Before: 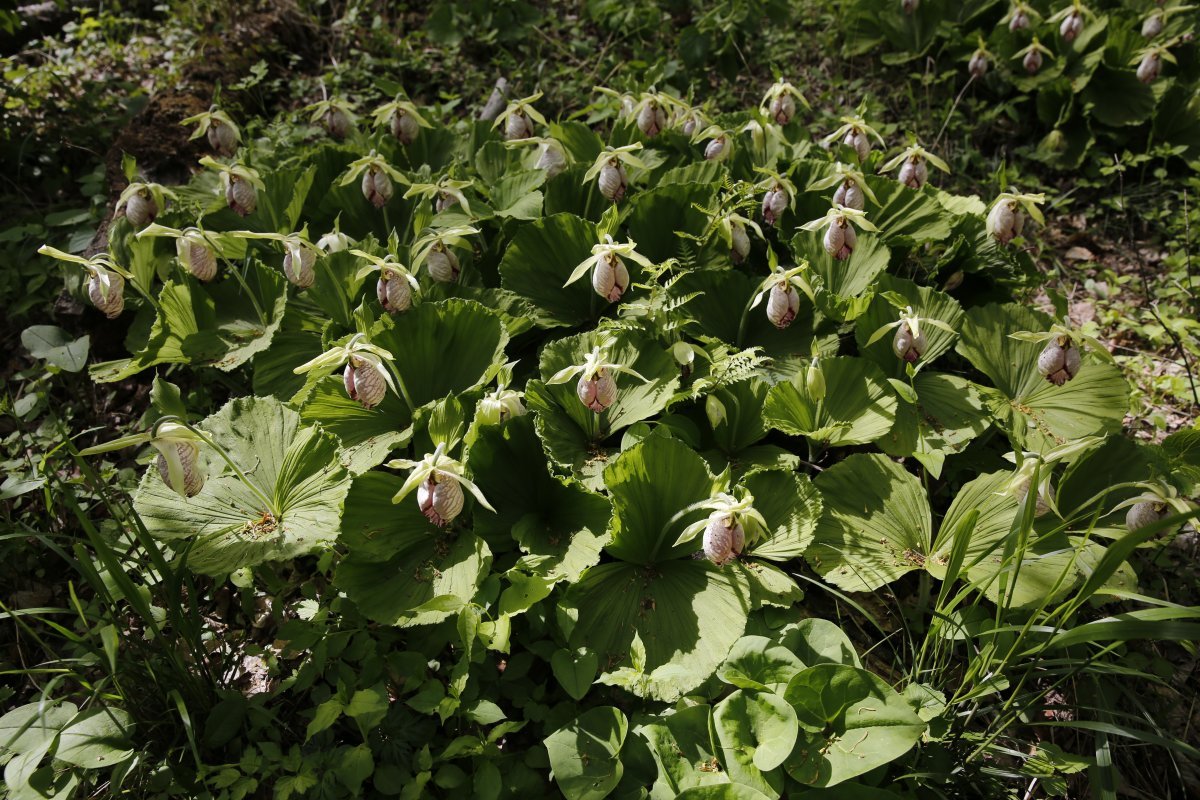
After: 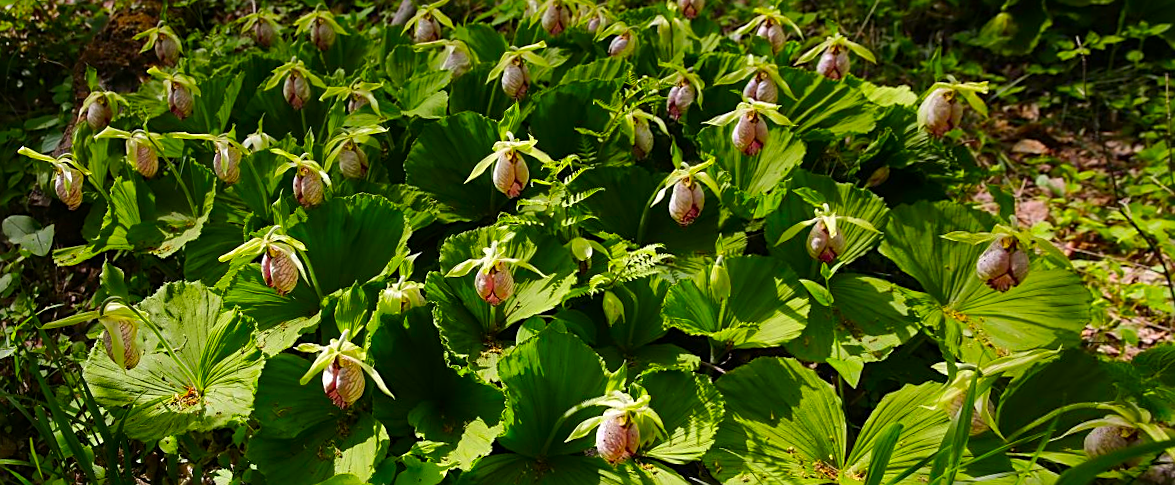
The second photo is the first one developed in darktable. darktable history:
rotate and perspective: rotation 1.69°, lens shift (vertical) -0.023, lens shift (horizontal) -0.291, crop left 0.025, crop right 0.988, crop top 0.092, crop bottom 0.842
sharpen: on, module defaults
color correction: saturation 2.15
crop and rotate: top 8.293%, bottom 20.996%
